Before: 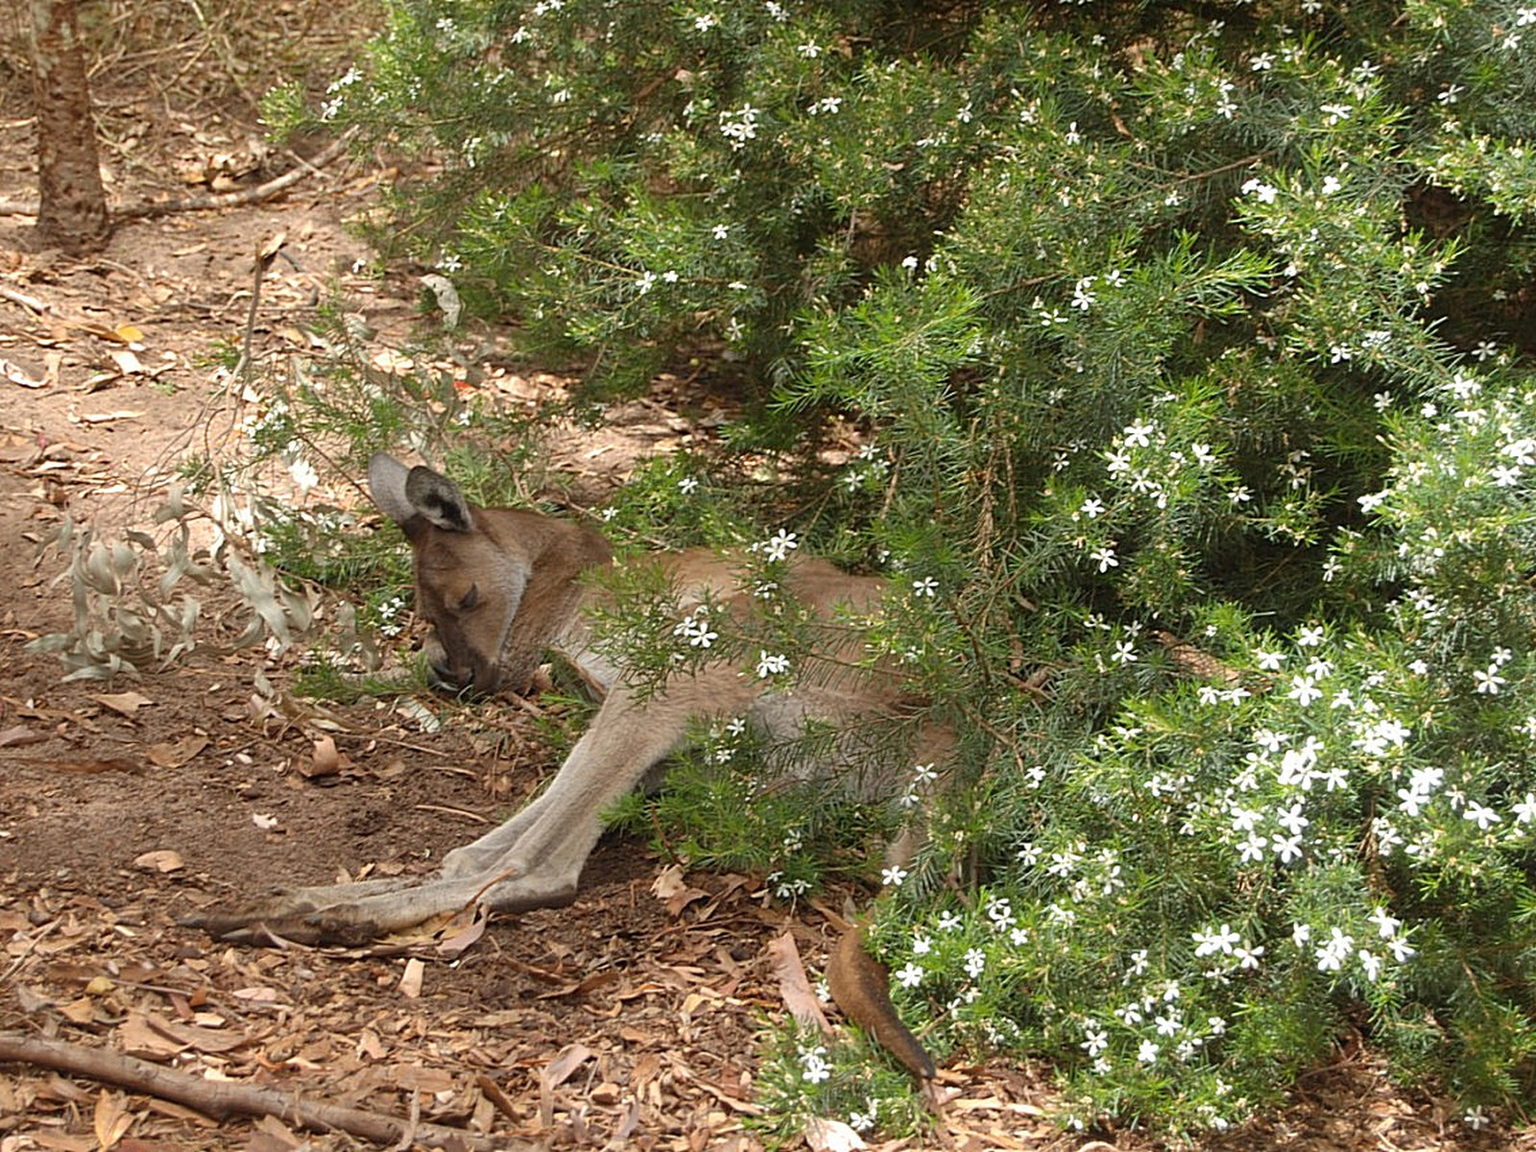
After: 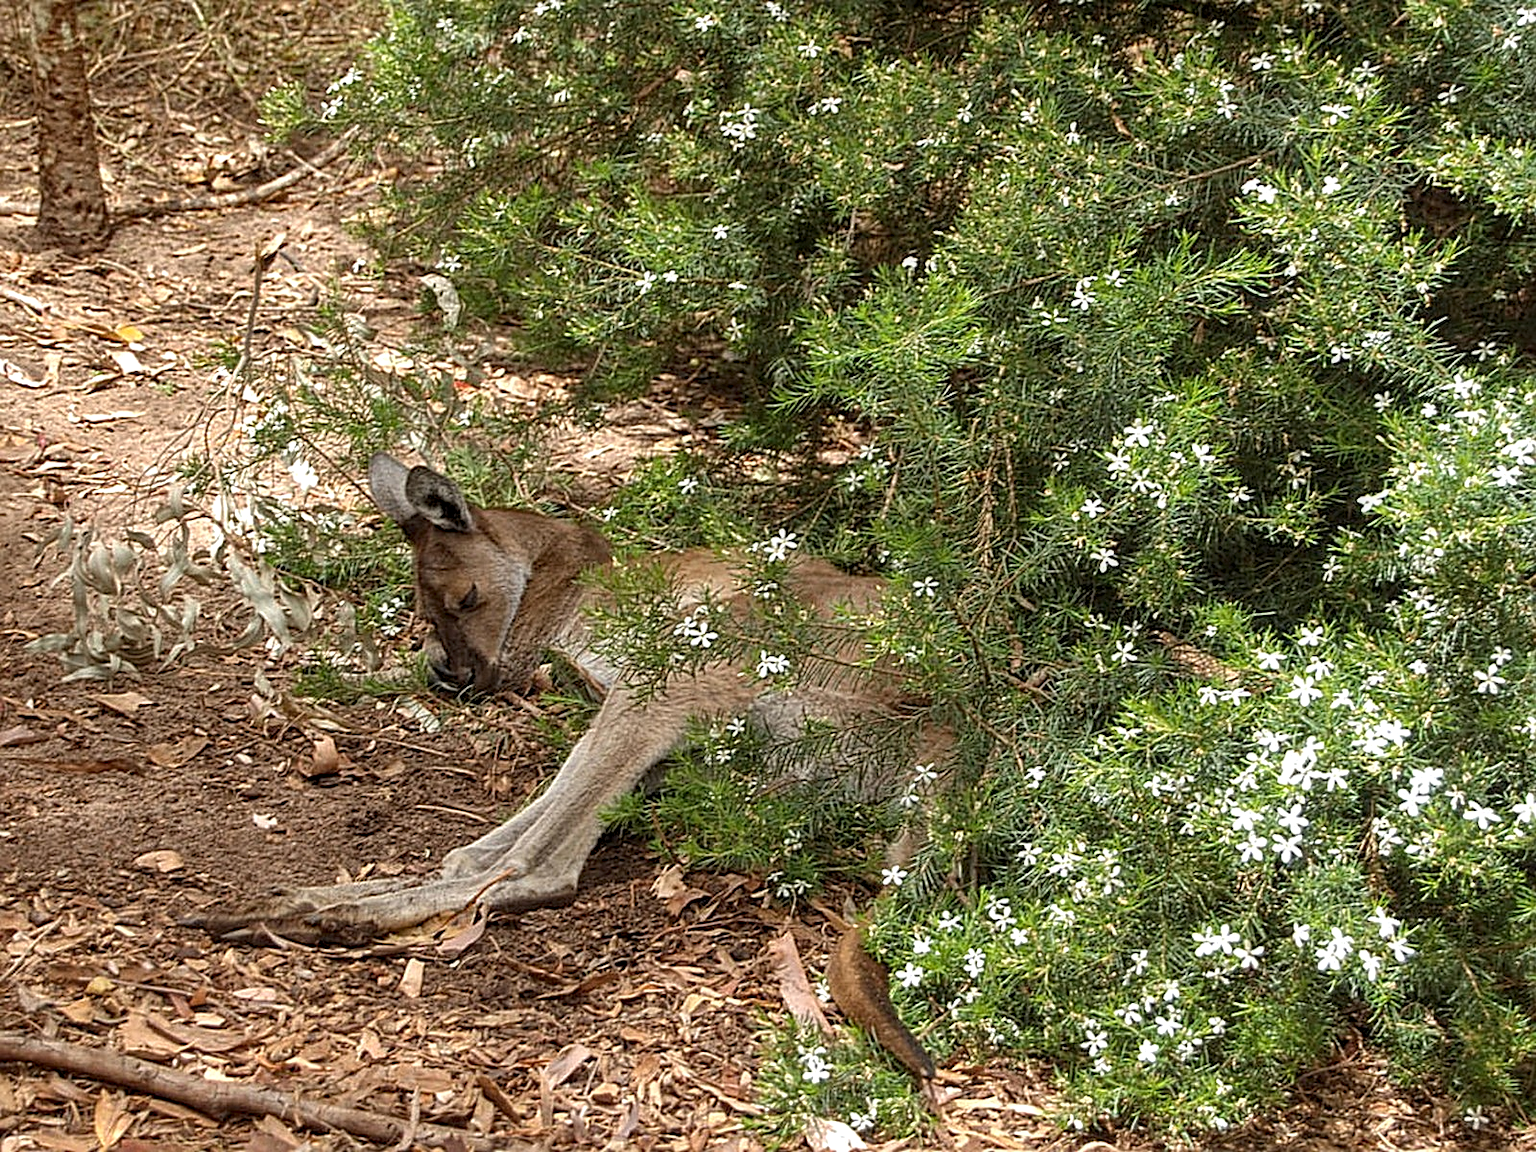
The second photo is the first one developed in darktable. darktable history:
local contrast: highlights 63%, detail 143%, midtone range 0.429
shadows and highlights: soften with gaussian
sharpen: on, module defaults
haze removal: compatibility mode true, adaptive false
